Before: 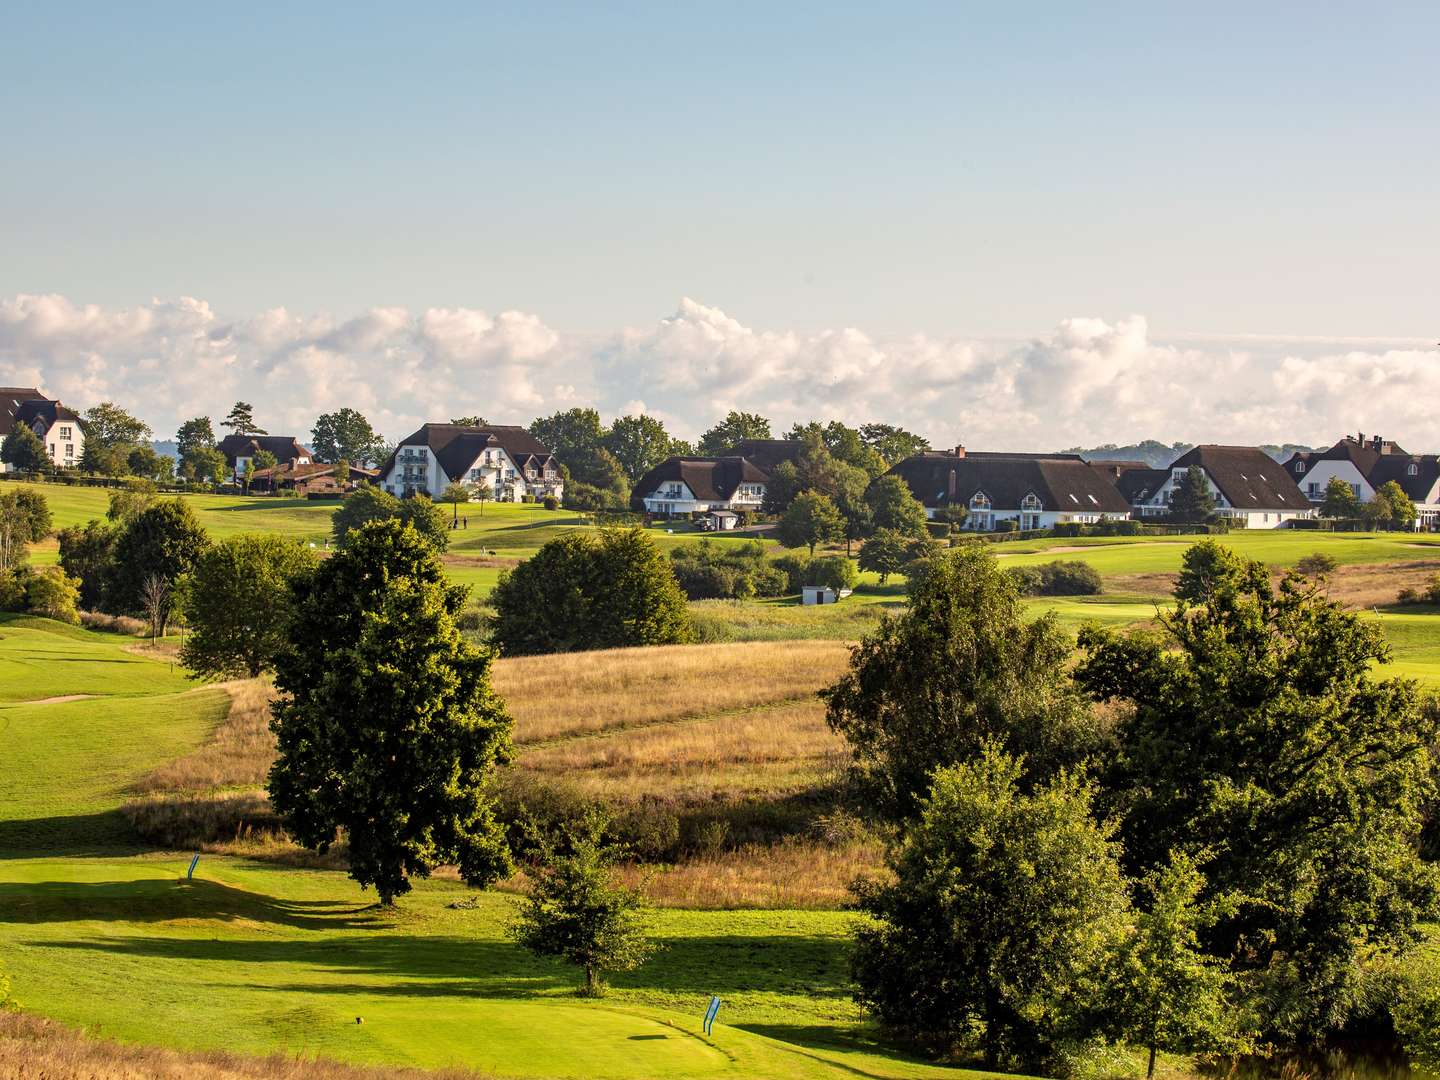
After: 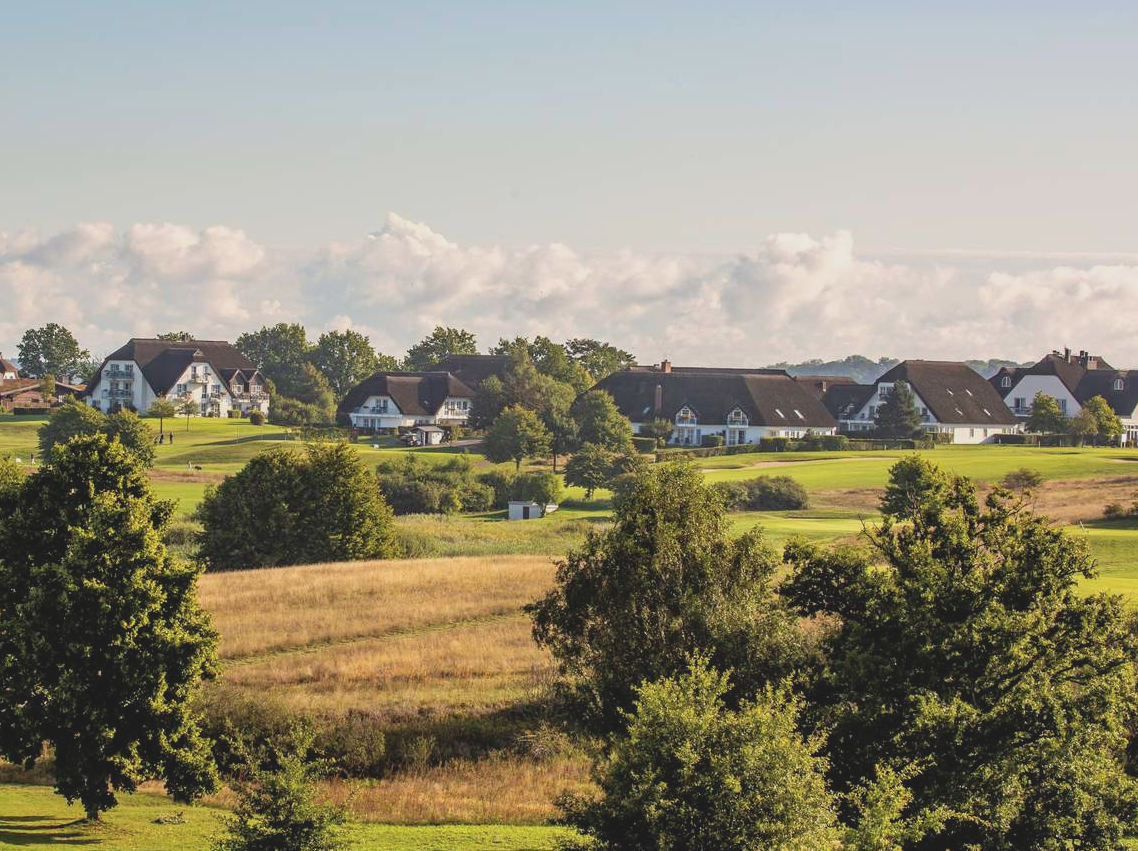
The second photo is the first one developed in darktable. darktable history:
crop and rotate: left 20.439%, top 7.874%, right 0.494%, bottom 13.314%
contrast brightness saturation: contrast -0.159, brightness 0.052, saturation -0.136
